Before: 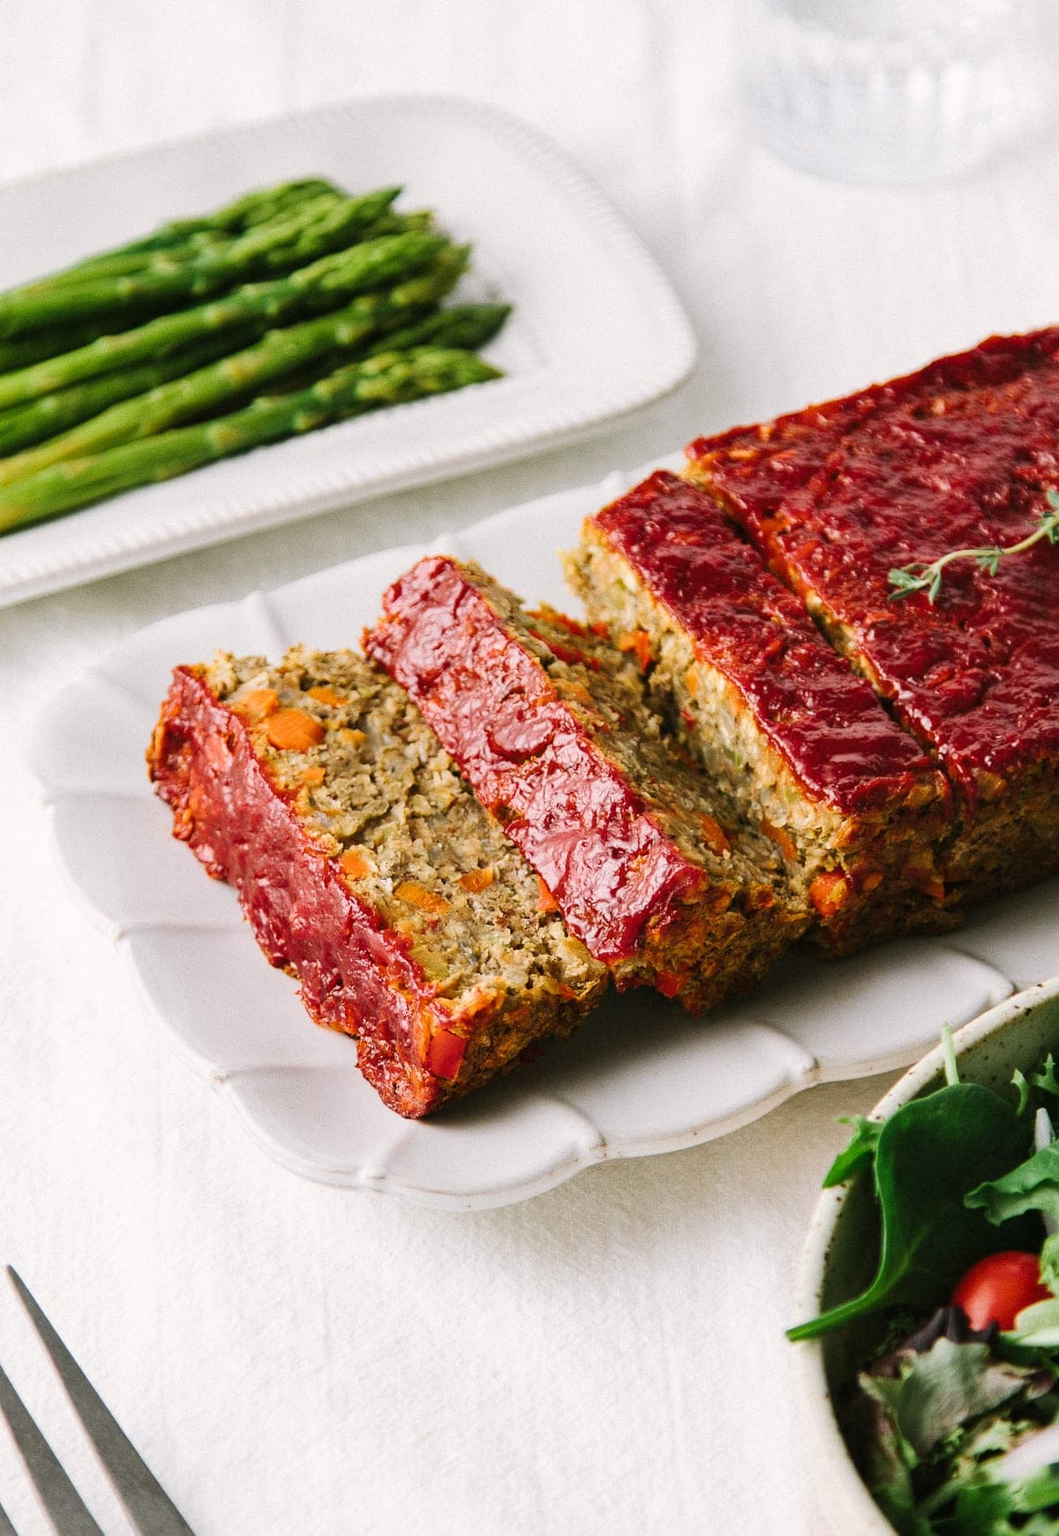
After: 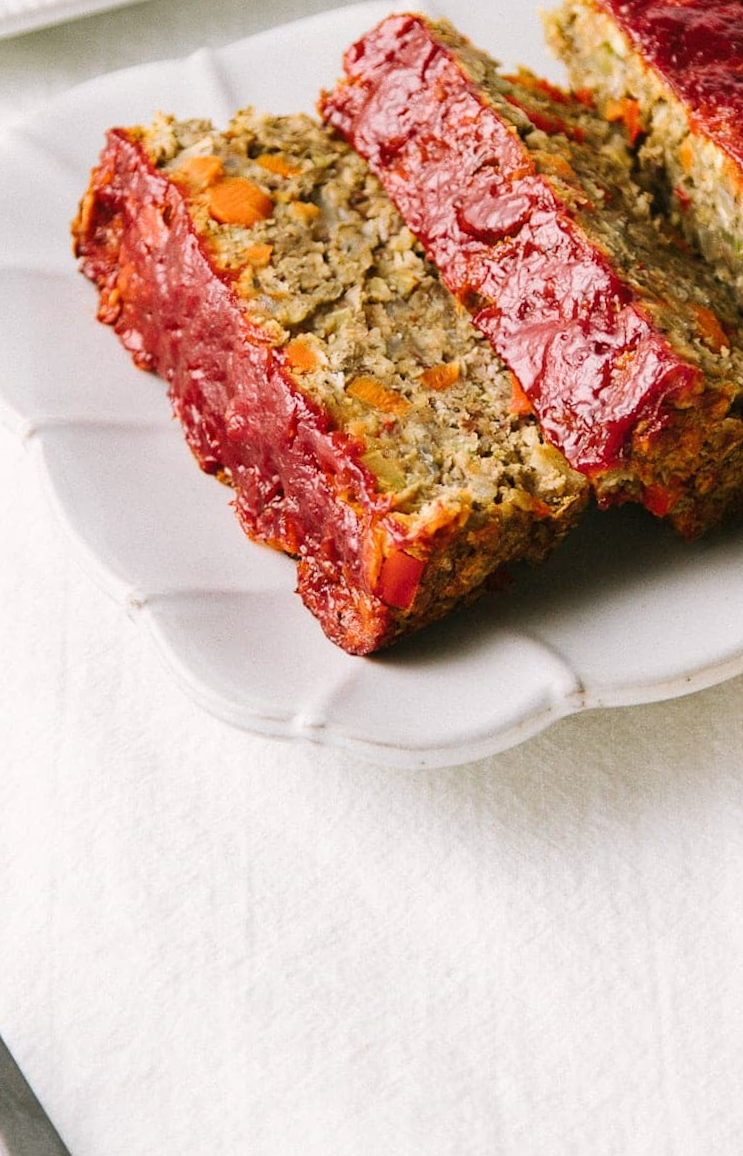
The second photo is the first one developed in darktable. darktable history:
crop and rotate: angle -0.82°, left 3.85%, top 31.828%, right 27.992%
rotate and perspective: rotation 0.215°, lens shift (vertical) -0.139, crop left 0.069, crop right 0.939, crop top 0.002, crop bottom 0.996
